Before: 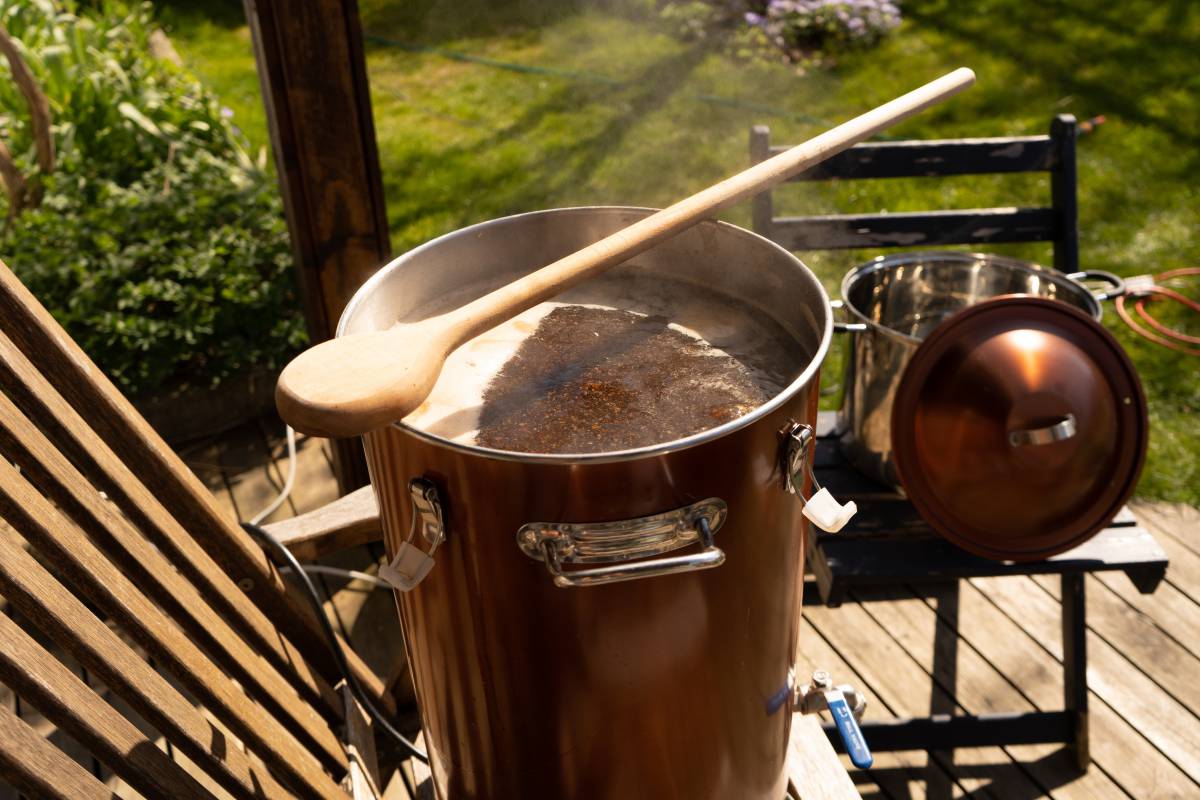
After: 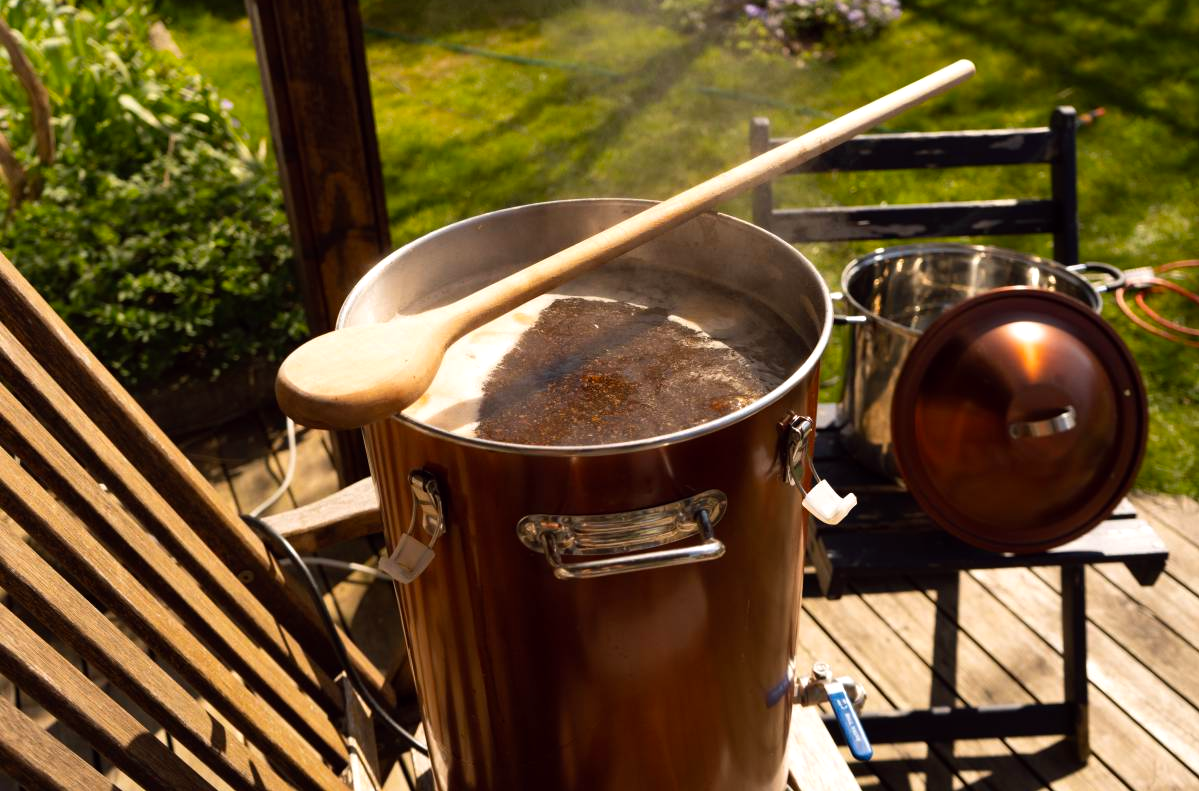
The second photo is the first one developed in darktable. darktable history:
crop: top 1.049%, right 0.001%
color balance: lift [1, 1, 0.999, 1.001], gamma [1, 1.003, 1.005, 0.995], gain [1, 0.992, 0.988, 1.012], contrast 5%, output saturation 110%
